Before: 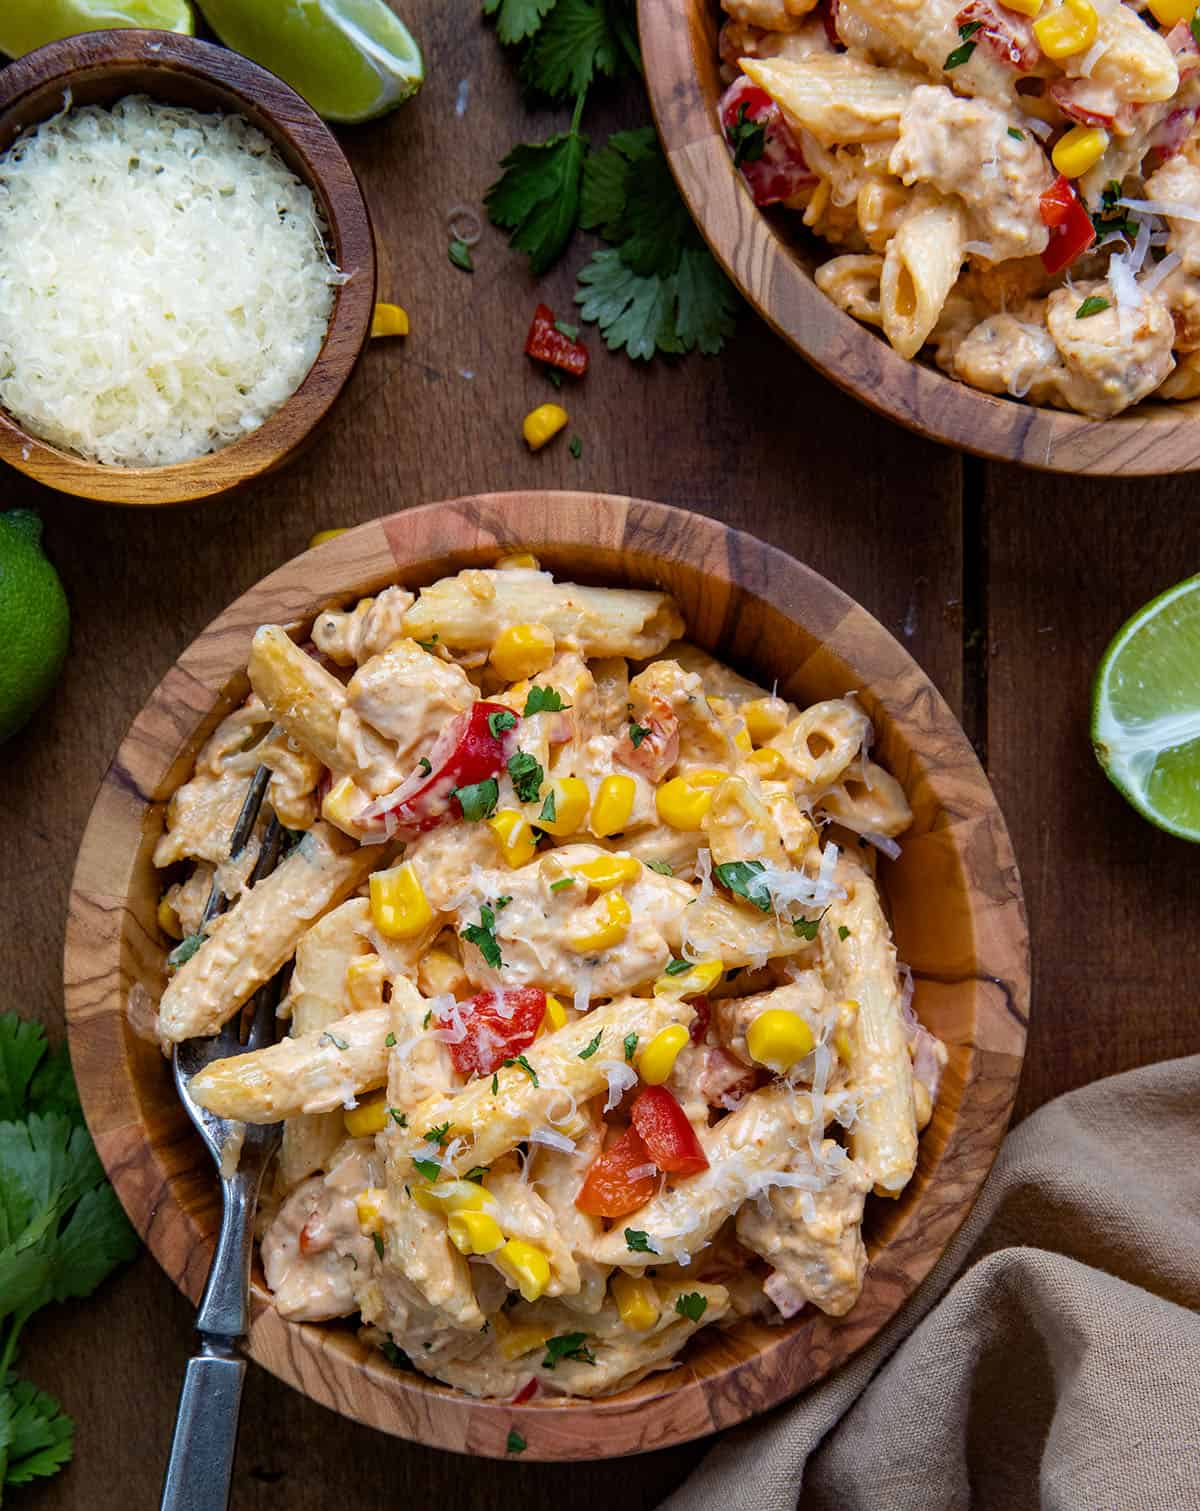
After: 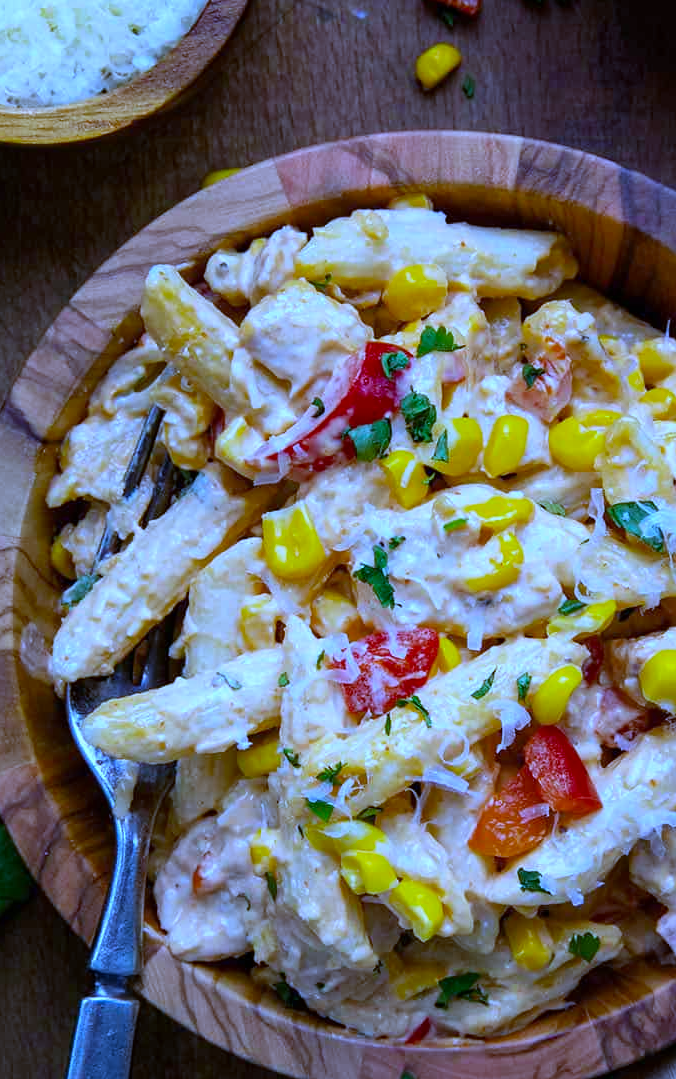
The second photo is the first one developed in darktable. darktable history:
white balance: red 0.766, blue 1.537
crop: left 8.966%, top 23.852%, right 34.699%, bottom 4.703%
